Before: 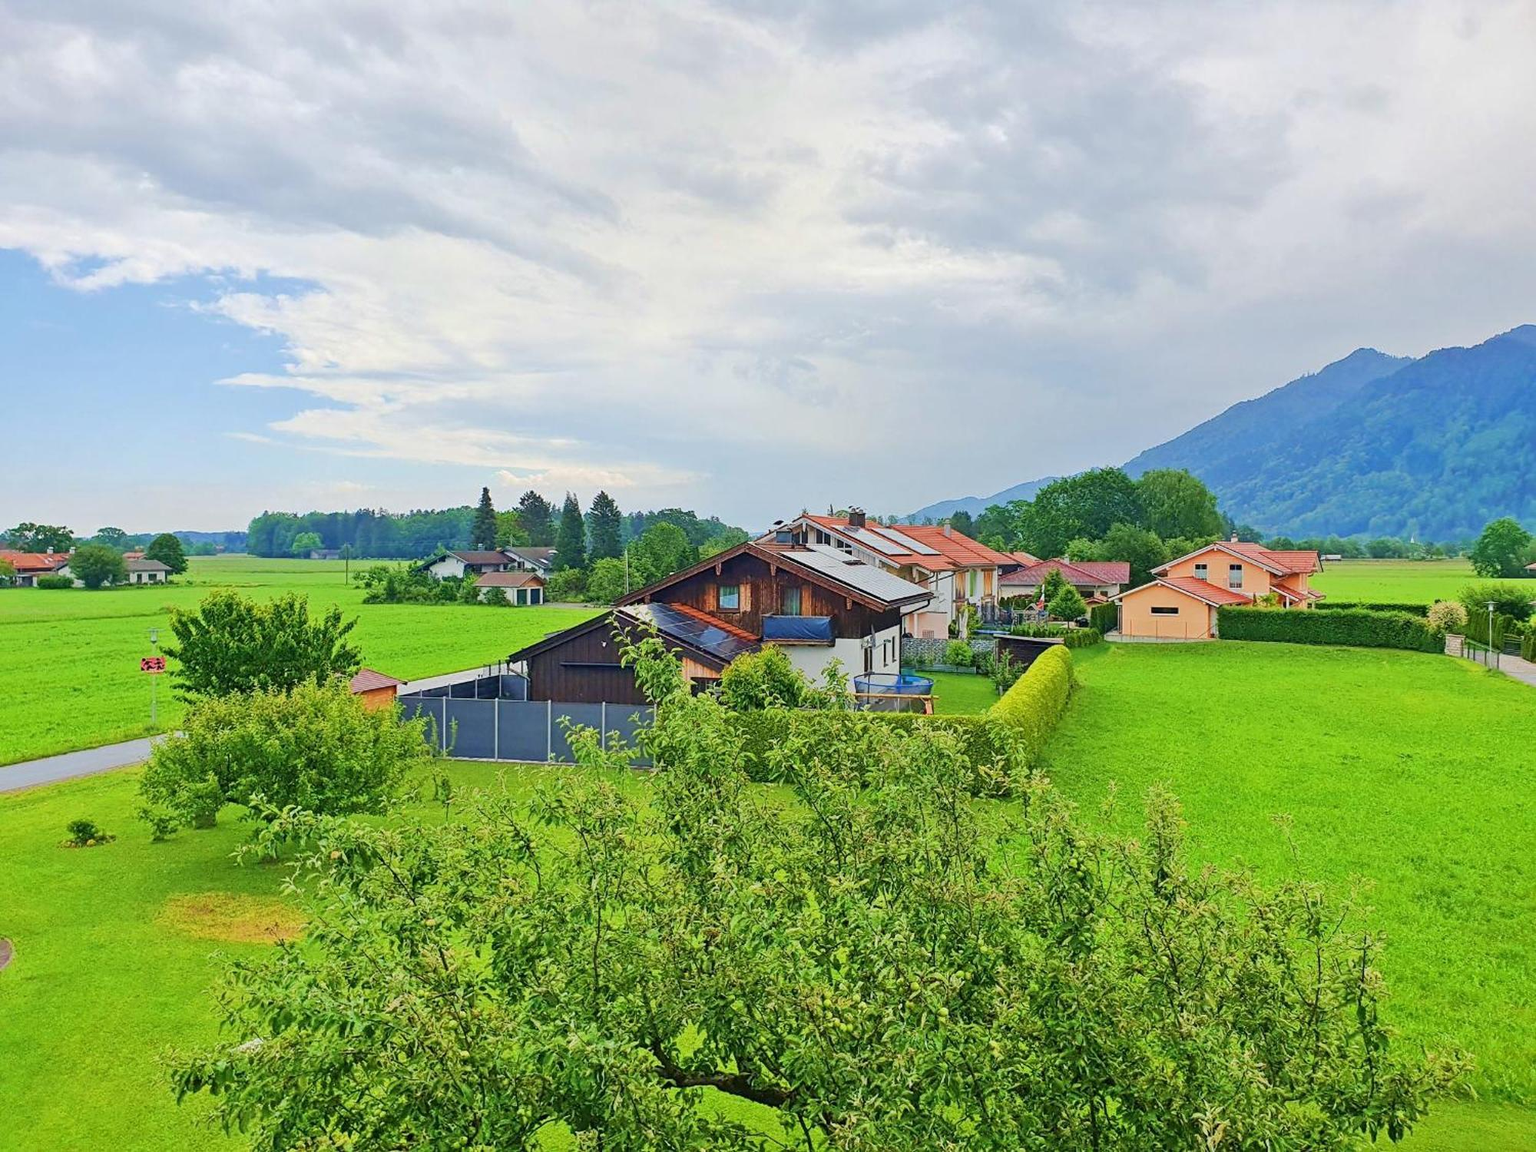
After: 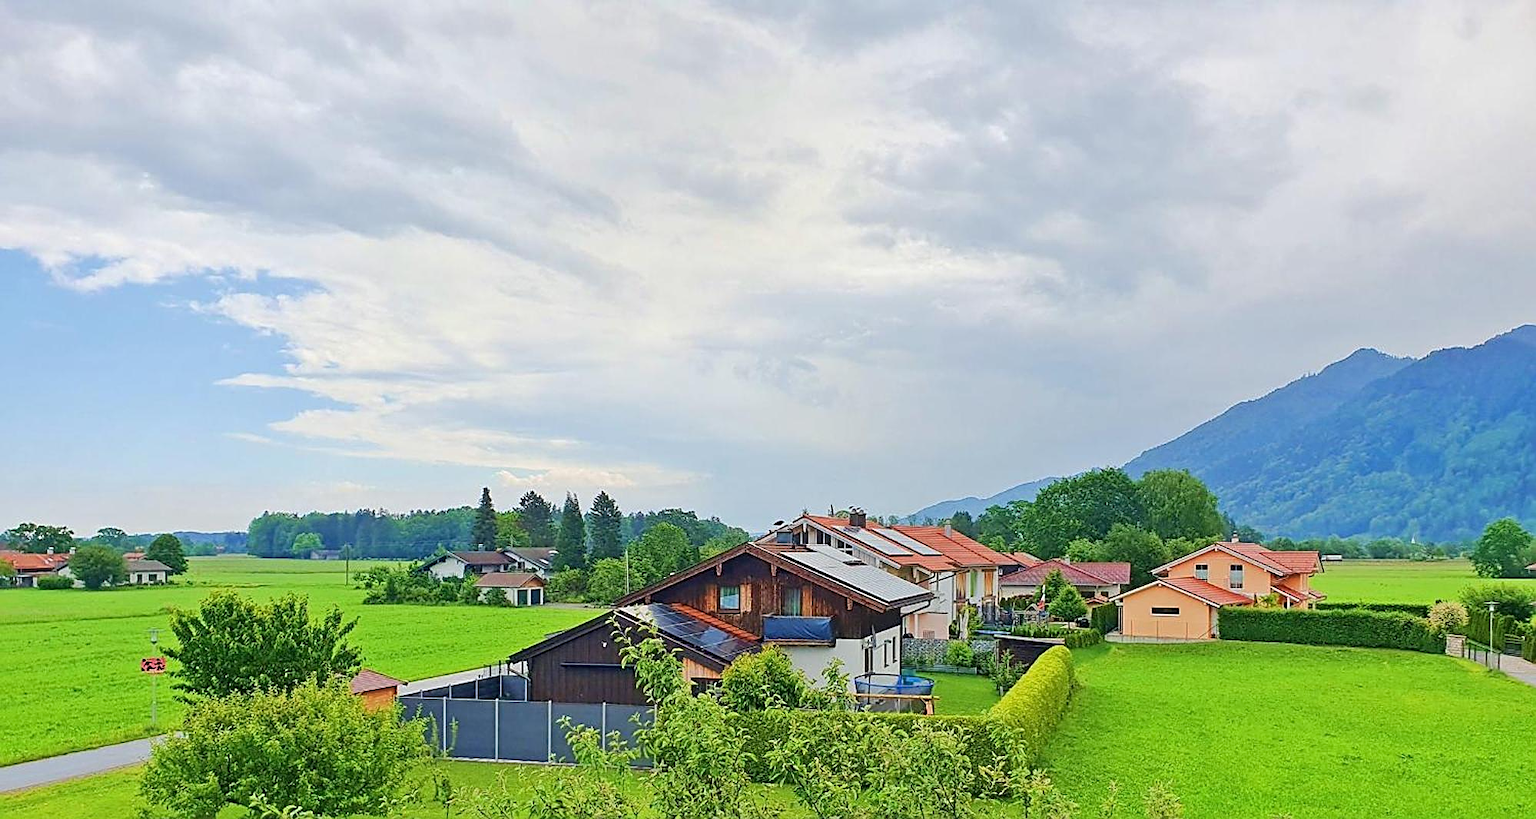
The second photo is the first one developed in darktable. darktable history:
crop: right 0%, bottom 28.908%
sharpen: on, module defaults
